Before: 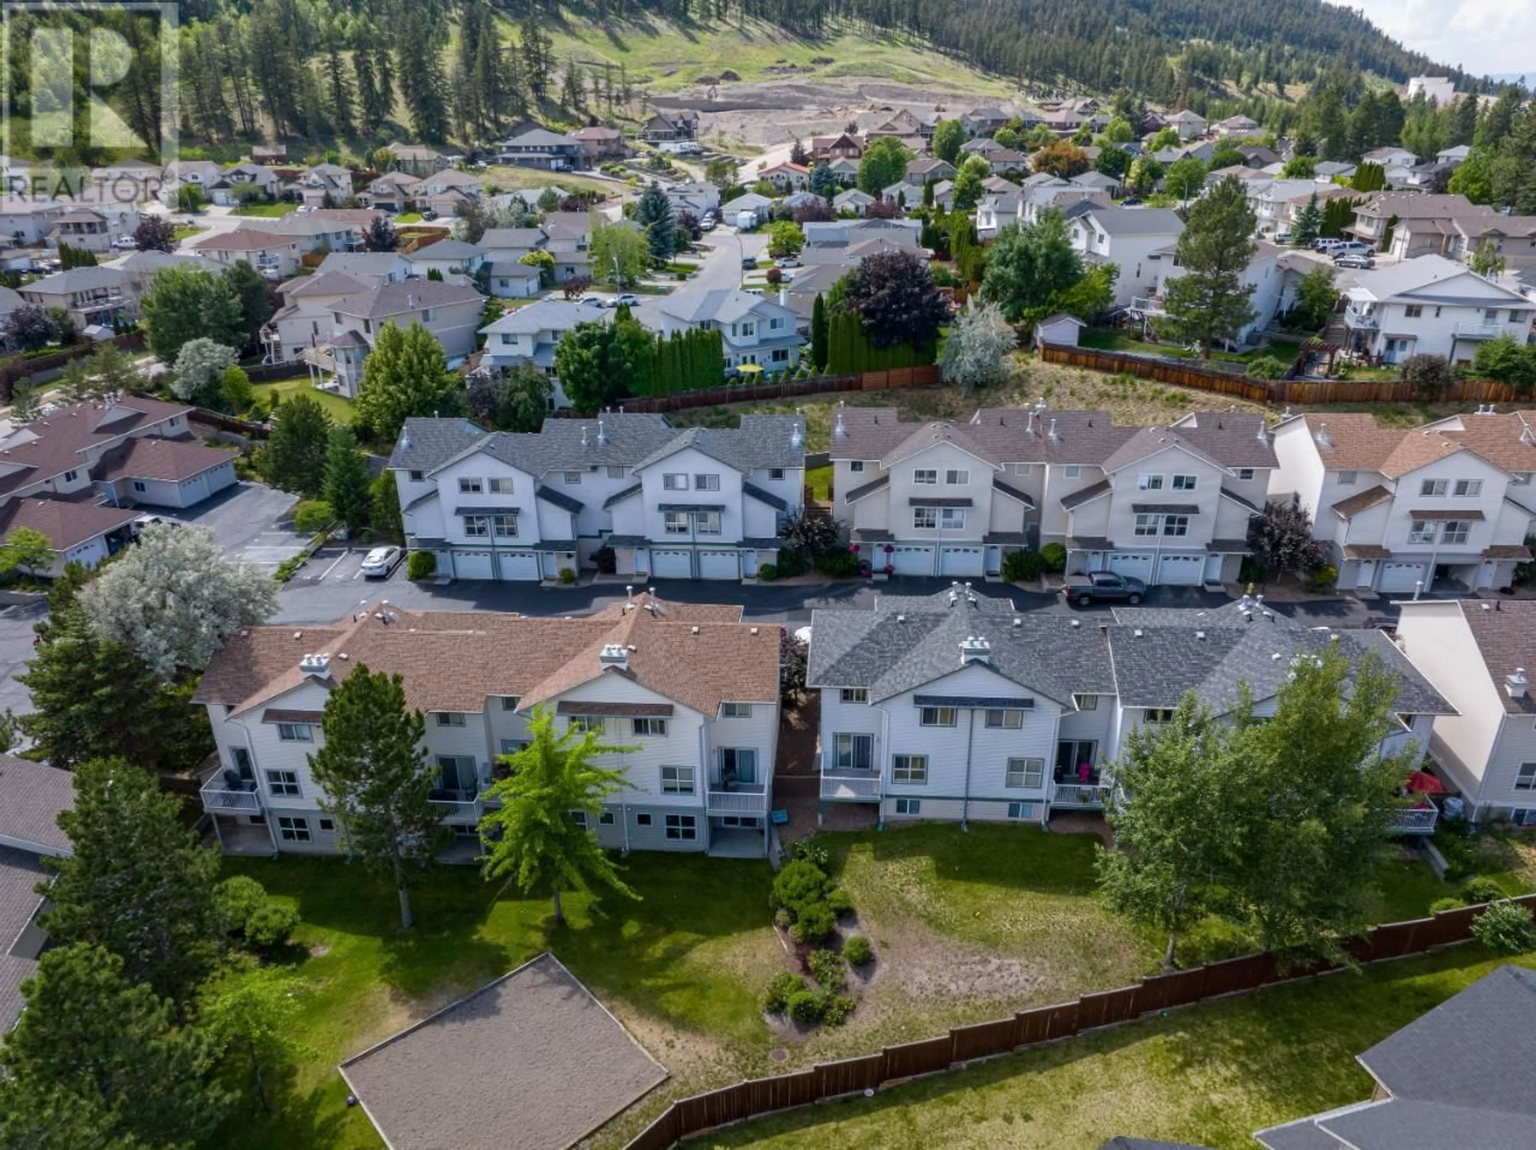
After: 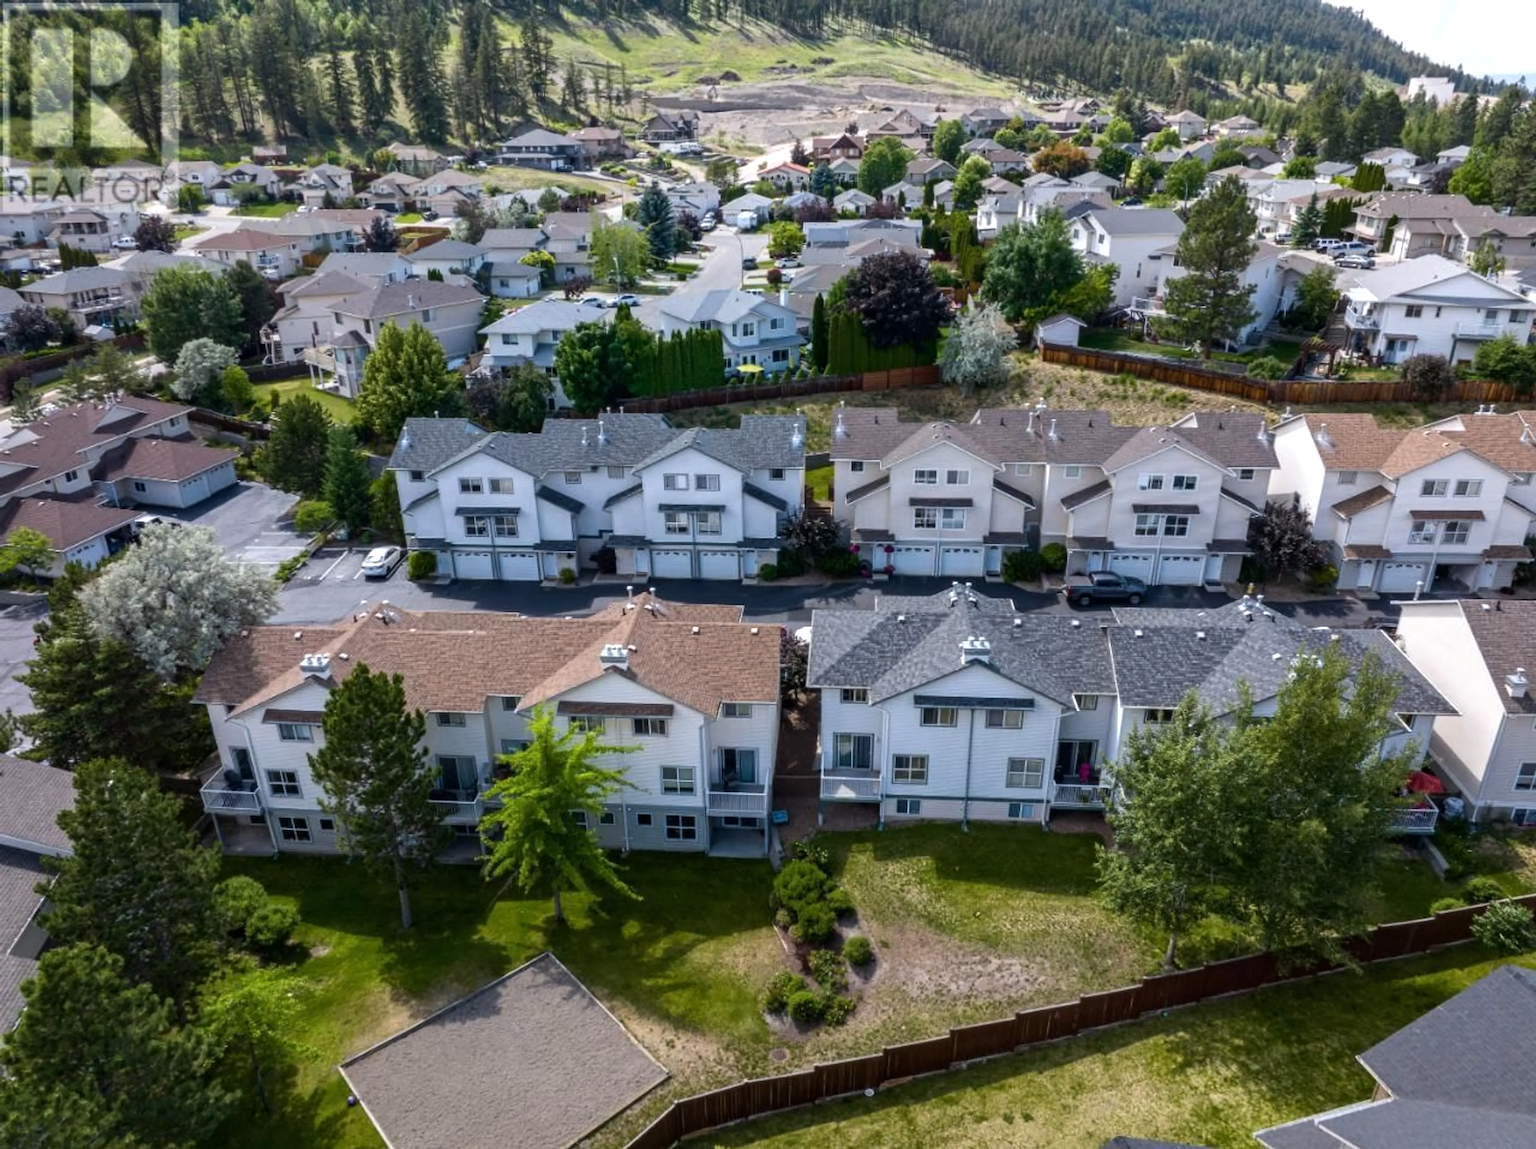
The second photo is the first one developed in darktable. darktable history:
tone equalizer: -8 EV -0.424 EV, -7 EV -0.368 EV, -6 EV -0.298 EV, -5 EV -0.204 EV, -3 EV 0.191 EV, -2 EV 0.327 EV, -1 EV 0.411 EV, +0 EV 0.414 EV, edges refinement/feathering 500, mask exposure compensation -1.57 EV, preserve details no
